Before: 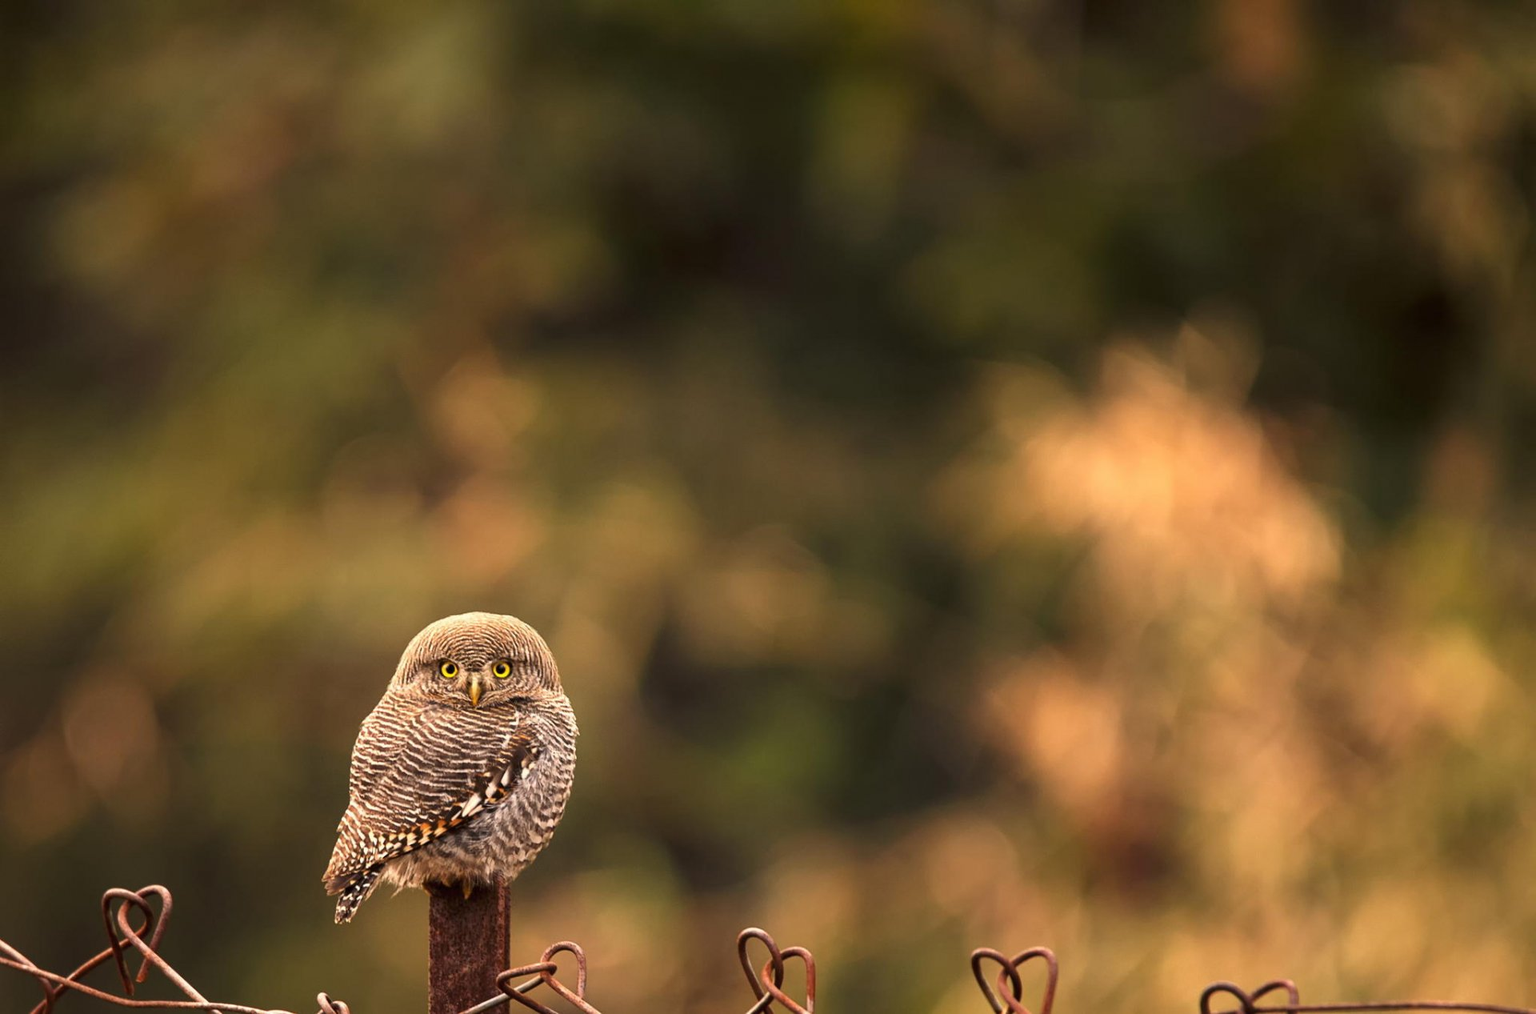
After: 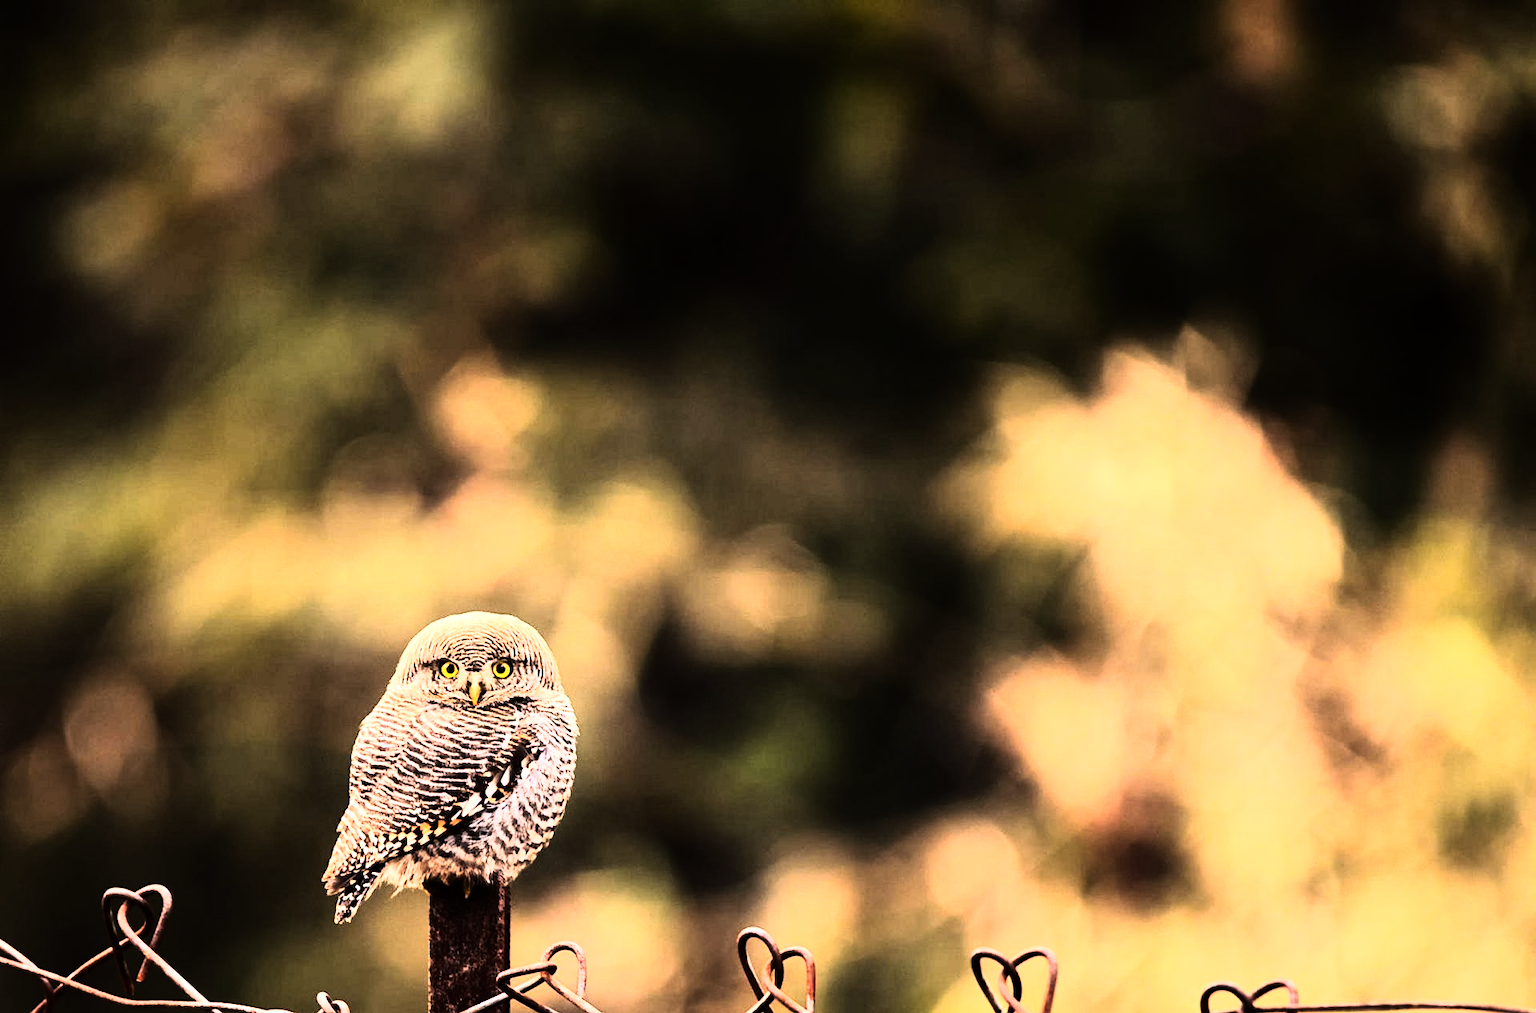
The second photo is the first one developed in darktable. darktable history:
tone equalizer: -8 EV -1.08 EV, -7 EV -1.01 EV, -6 EV -0.867 EV, -5 EV -0.578 EV, -3 EV 0.578 EV, -2 EV 0.867 EV, -1 EV 1.01 EV, +0 EV 1.08 EV, edges refinement/feathering 500, mask exposure compensation -1.57 EV, preserve details no
white balance: red 1.004, blue 1.096
rgb curve: curves: ch0 [(0, 0) (0.21, 0.15) (0.24, 0.21) (0.5, 0.75) (0.75, 0.96) (0.89, 0.99) (1, 1)]; ch1 [(0, 0.02) (0.21, 0.13) (0.25, 0.2) (0.5, 0.67) (0.75, 0.9) (0.89, 0.97) (1, 1)]; ch2 [(0, 0.02) (0.21, 0.13) (0.25, 0.2) (0.5, 0.67) (0.75, 0.9) (0.89, 0.97) (1, 1)], compensate middle gray true
